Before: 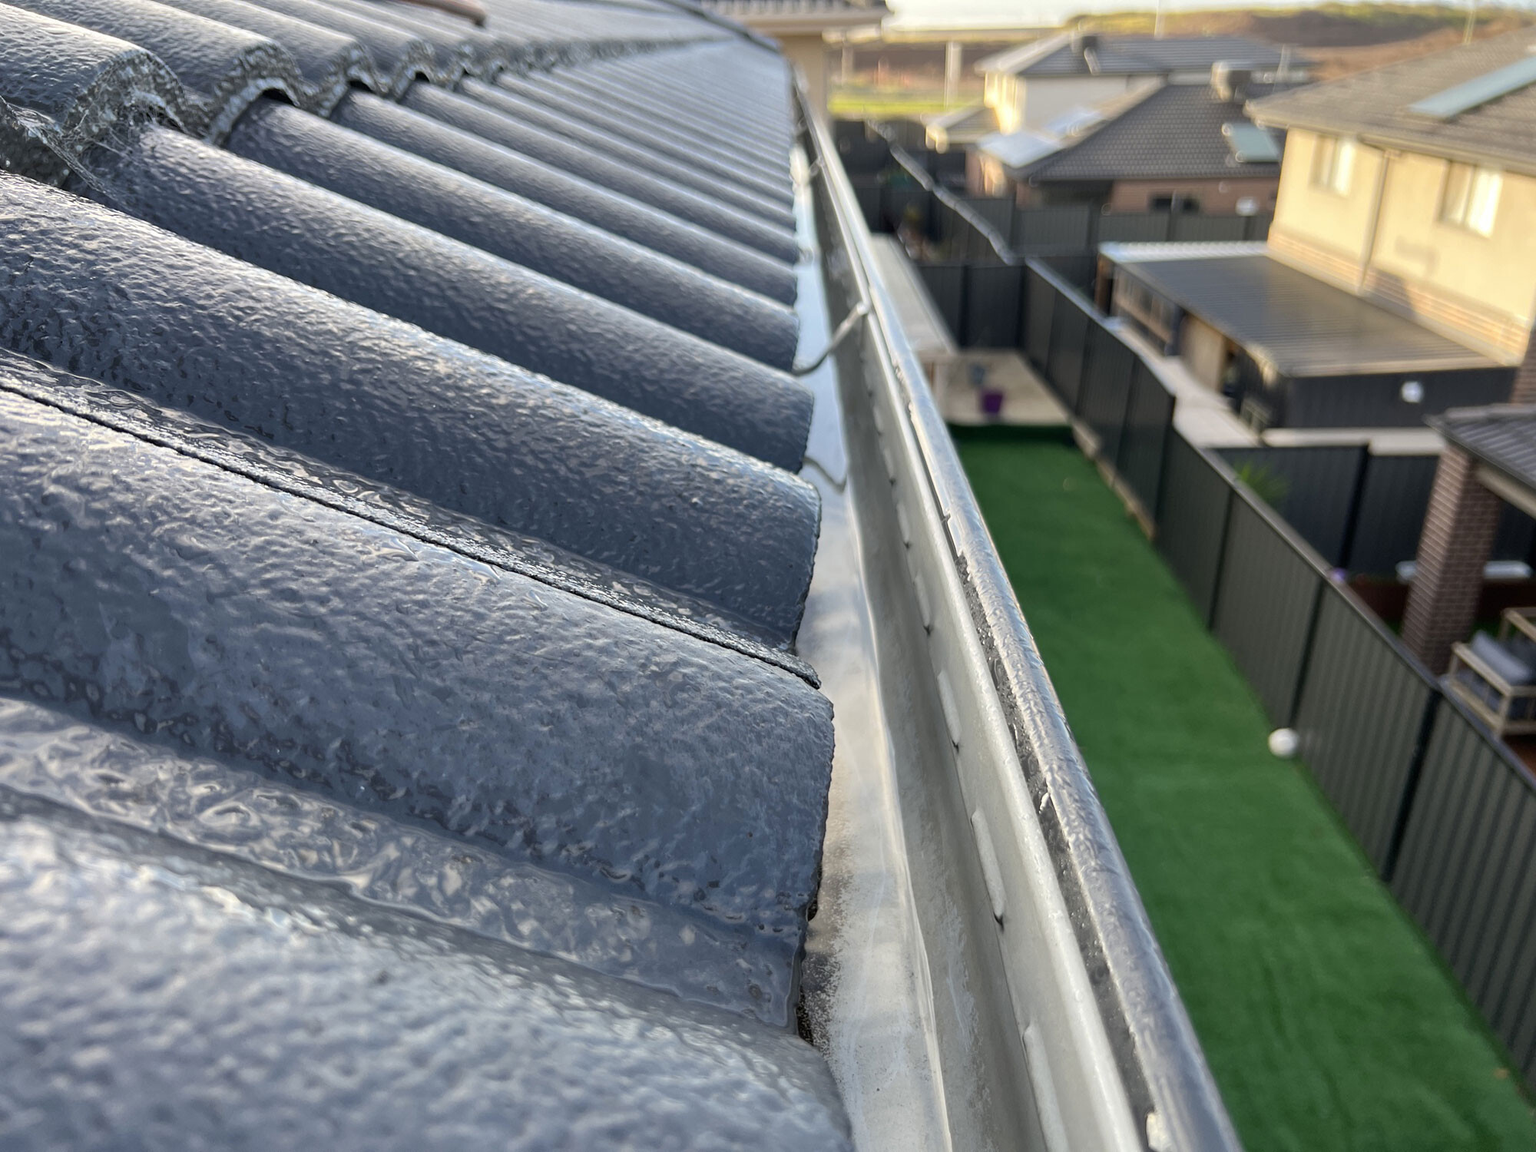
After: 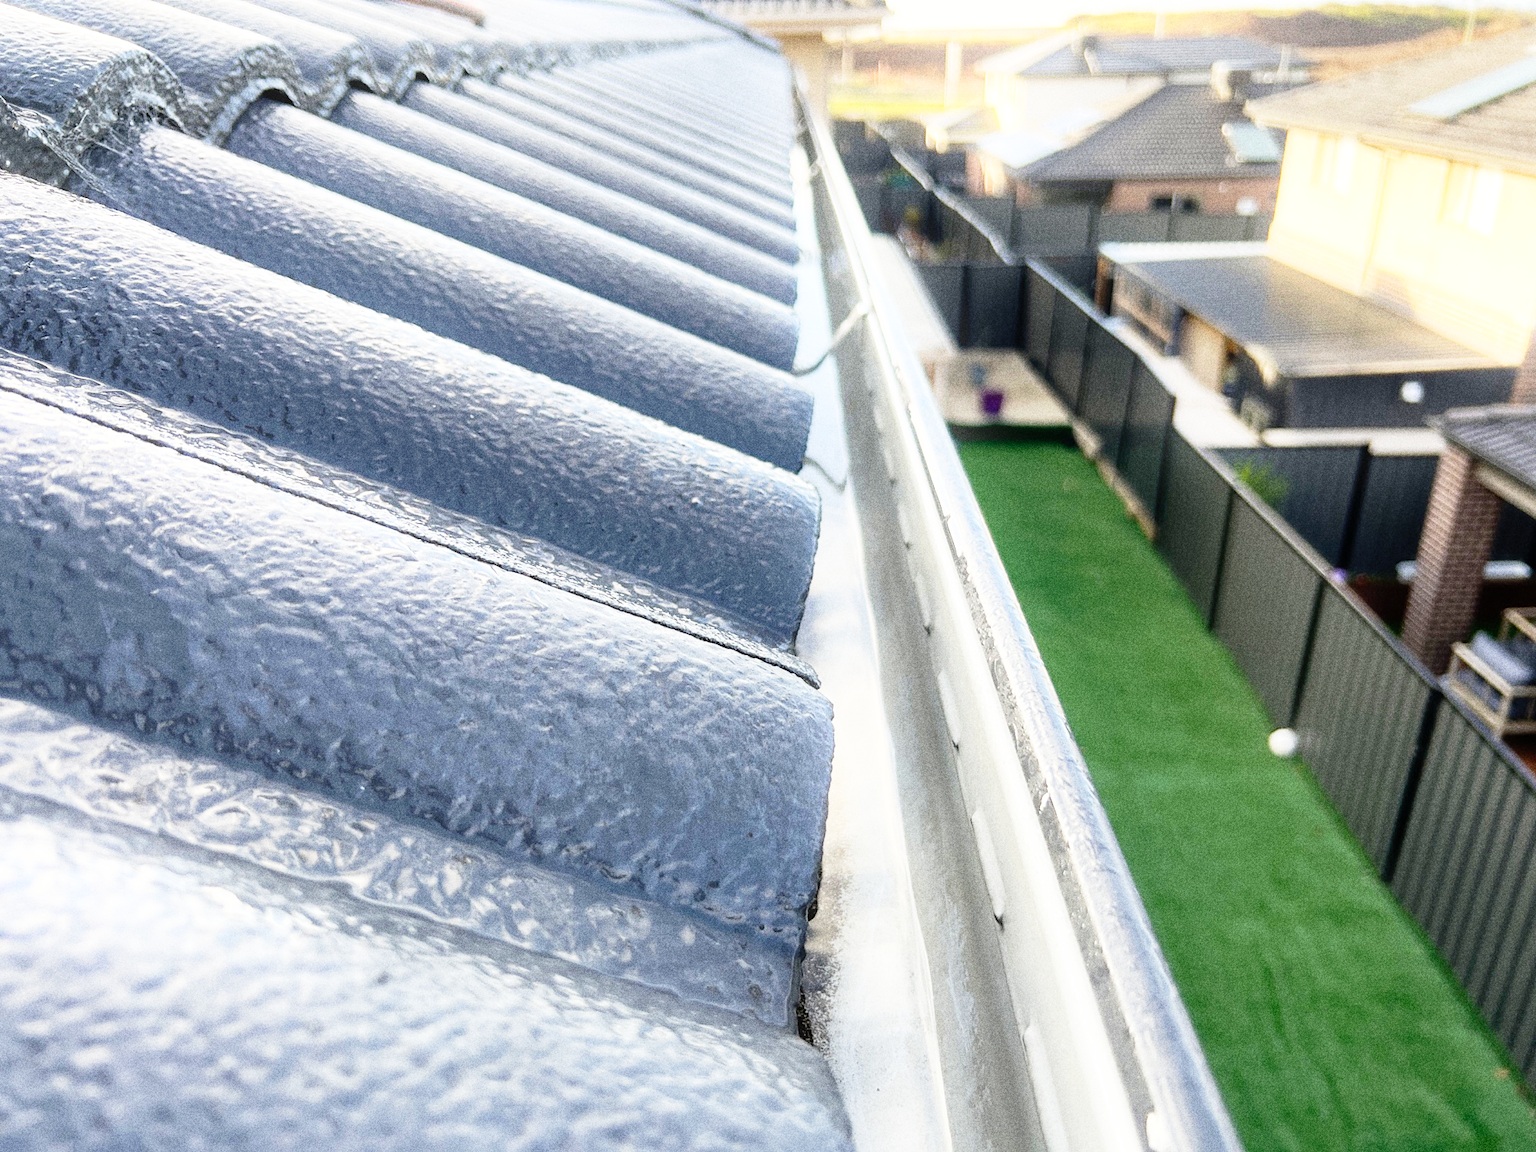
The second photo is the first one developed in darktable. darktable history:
base curve: curves: ch0 [(0, 0) (0.012, 0.01) (0.073, 0.168) (0.31, 0.711) (0.645, 0.957) (1, 1)], preserve colors none
grain: strength 49.07%
bloom: size 9%, threshold 100%, strength 7%
